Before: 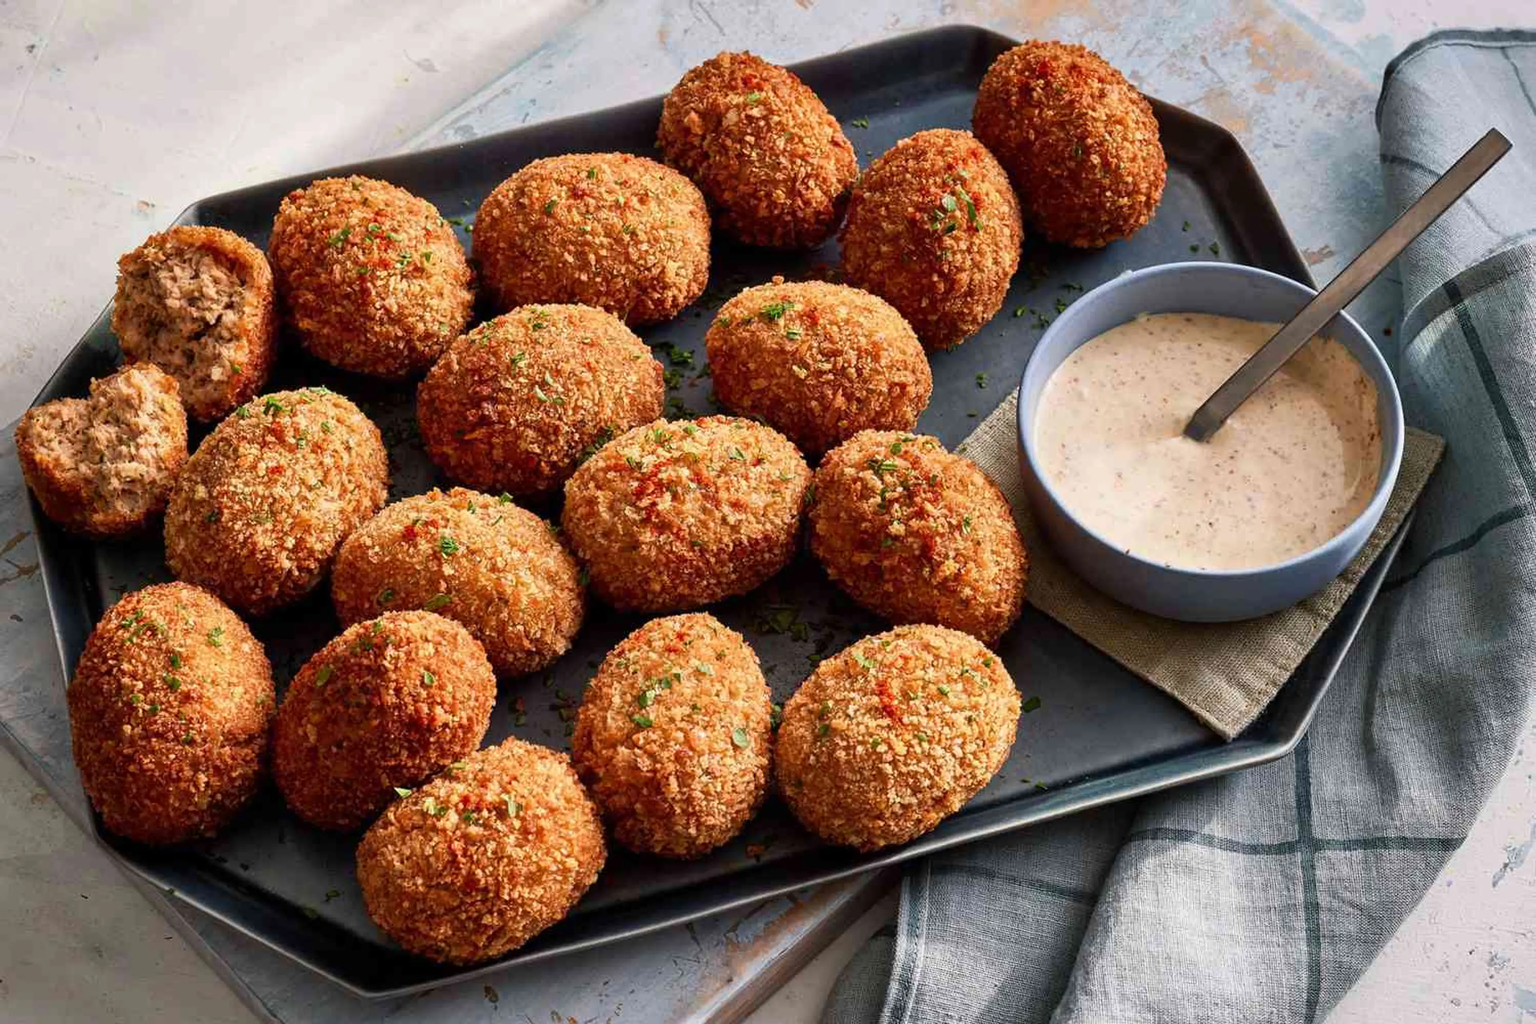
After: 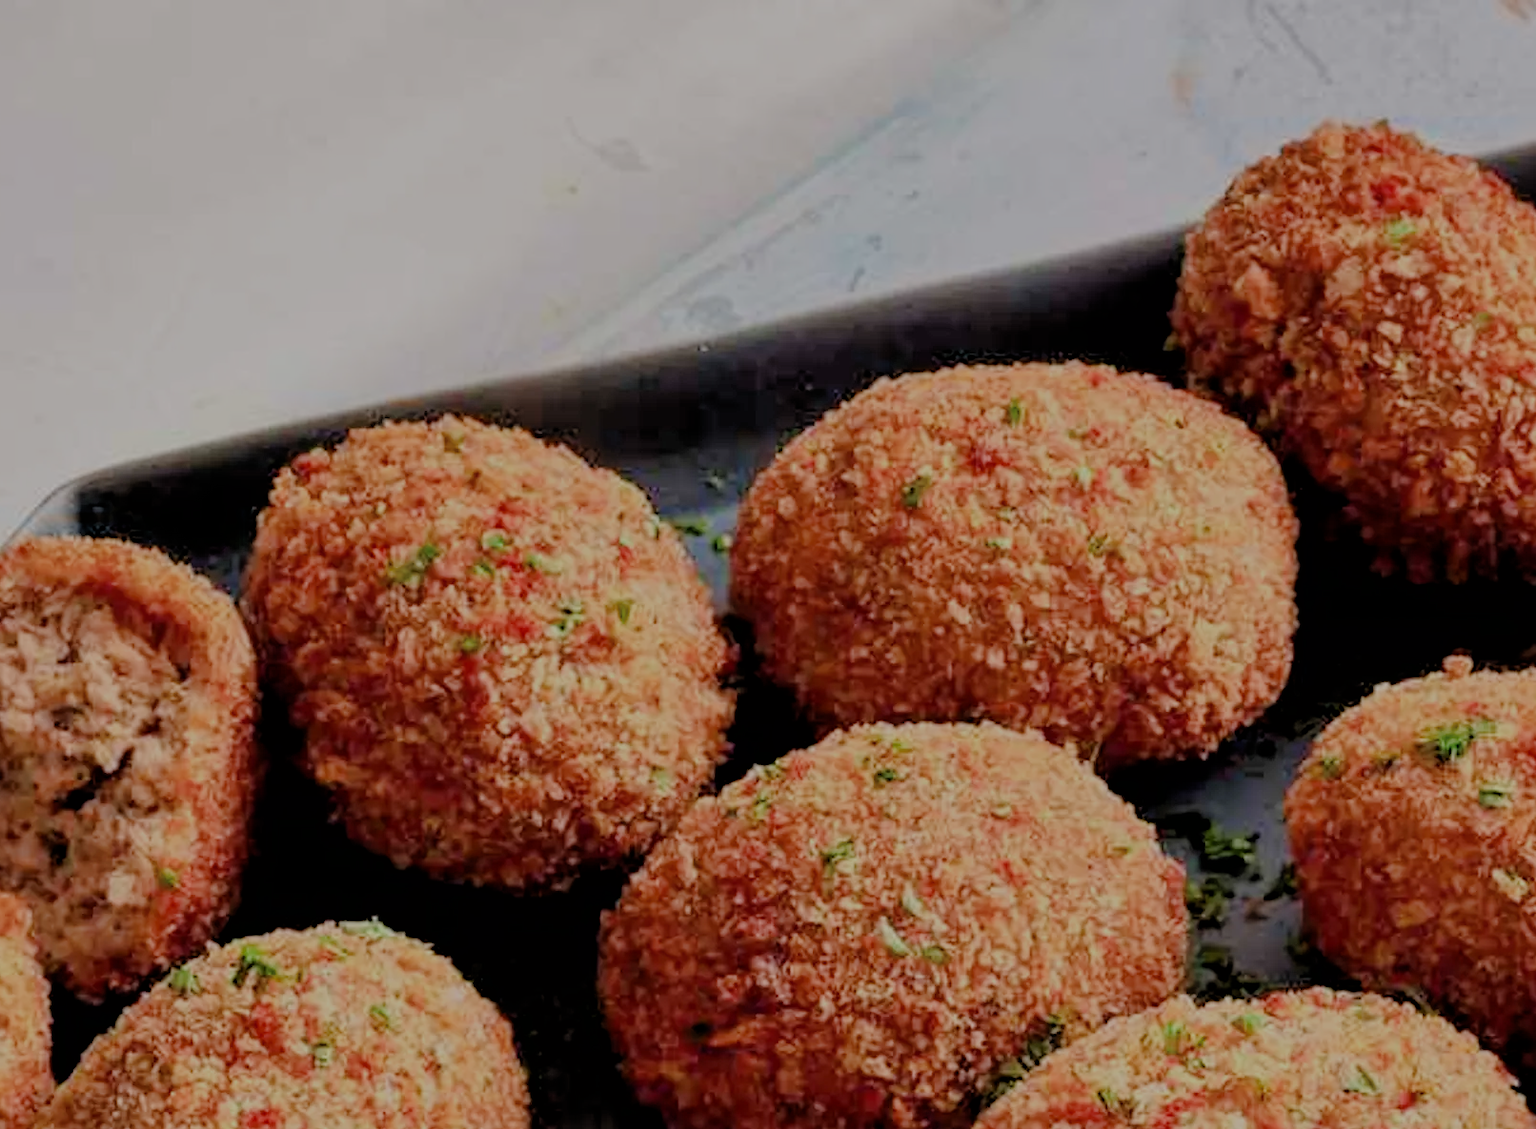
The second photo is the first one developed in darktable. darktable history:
crop and rotate: left 10.817%, top 0.062%, right 47.194%, bottom 53.626%
filmic rgb: black relative exposure -4.42 EV, white relative exposure 6.58 EV, hardness 1.85, contrast 0.5
